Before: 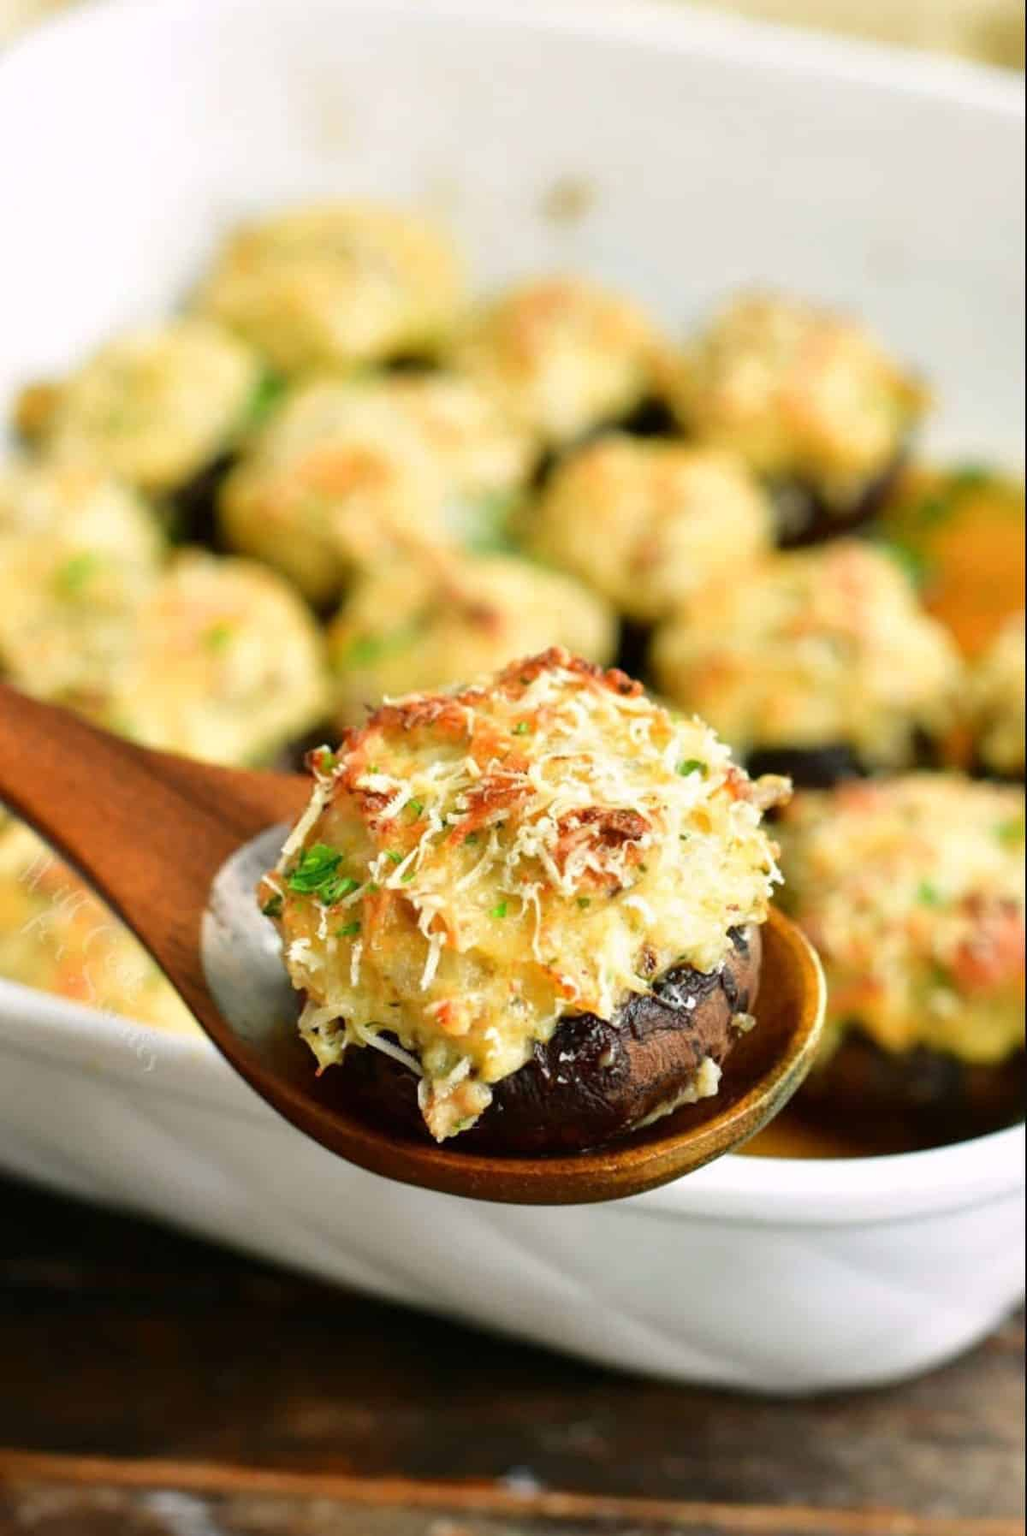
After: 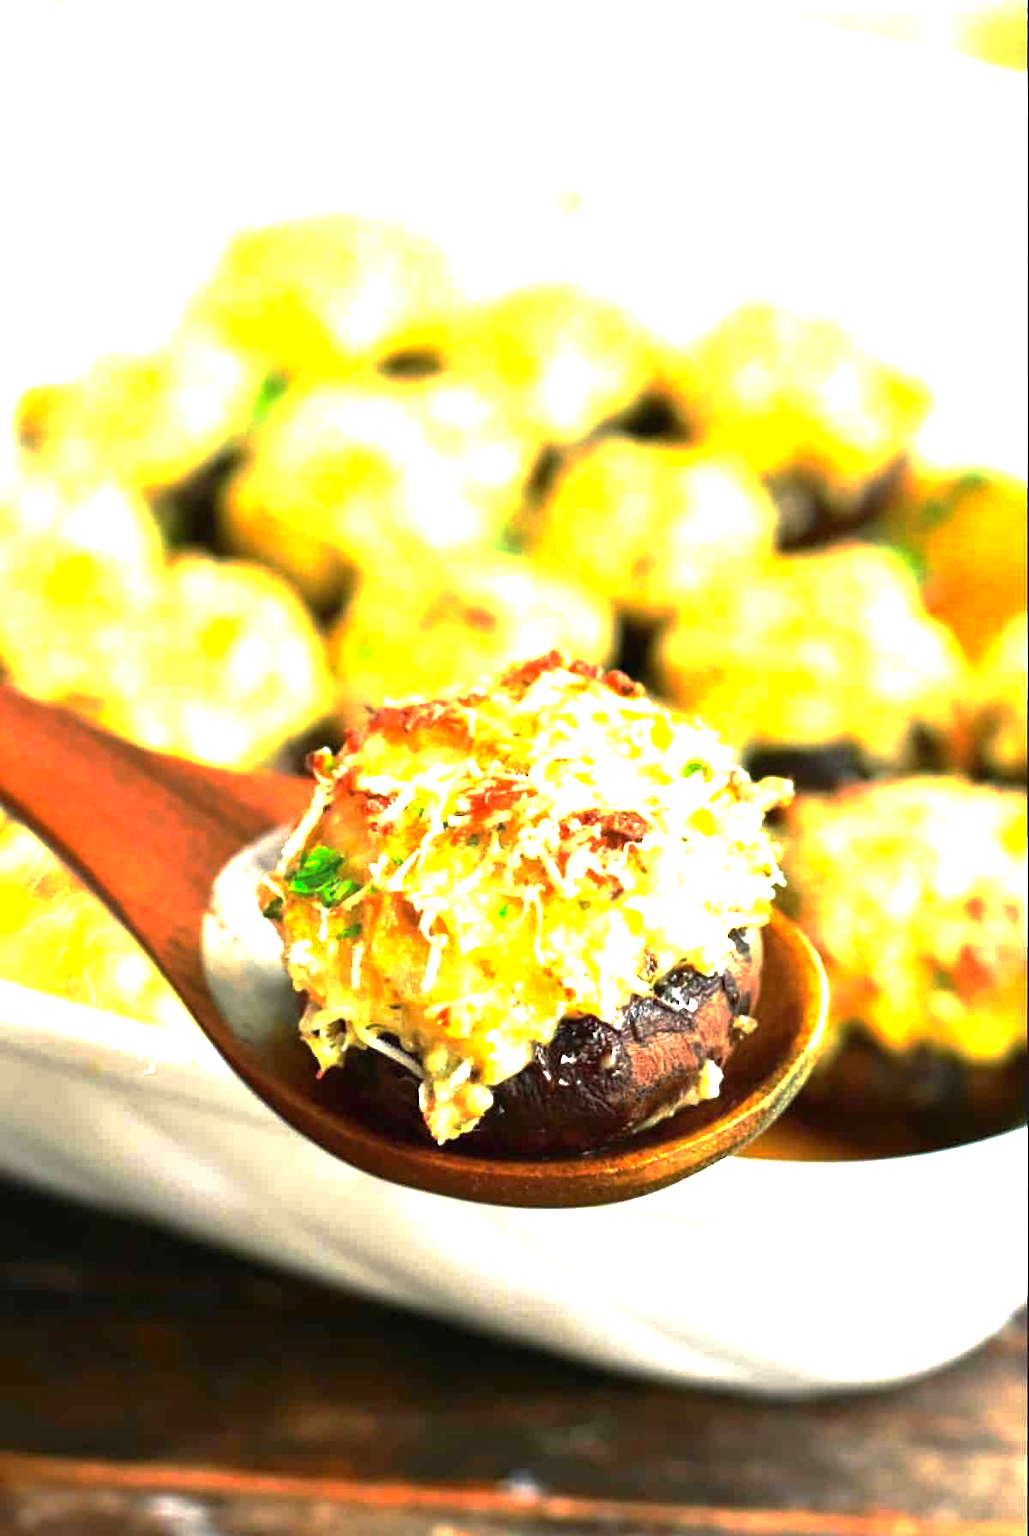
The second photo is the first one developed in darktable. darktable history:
crop: top 0.05%, bottom 0.098%
exposure: black level correction 0, exposure 1.5 EV, compensate exposure bias true, compensate highlight preservation false
base curve: curves: ch0 [(0, 0) (0.595, 0.418) (1, 1)], preserve colors none
